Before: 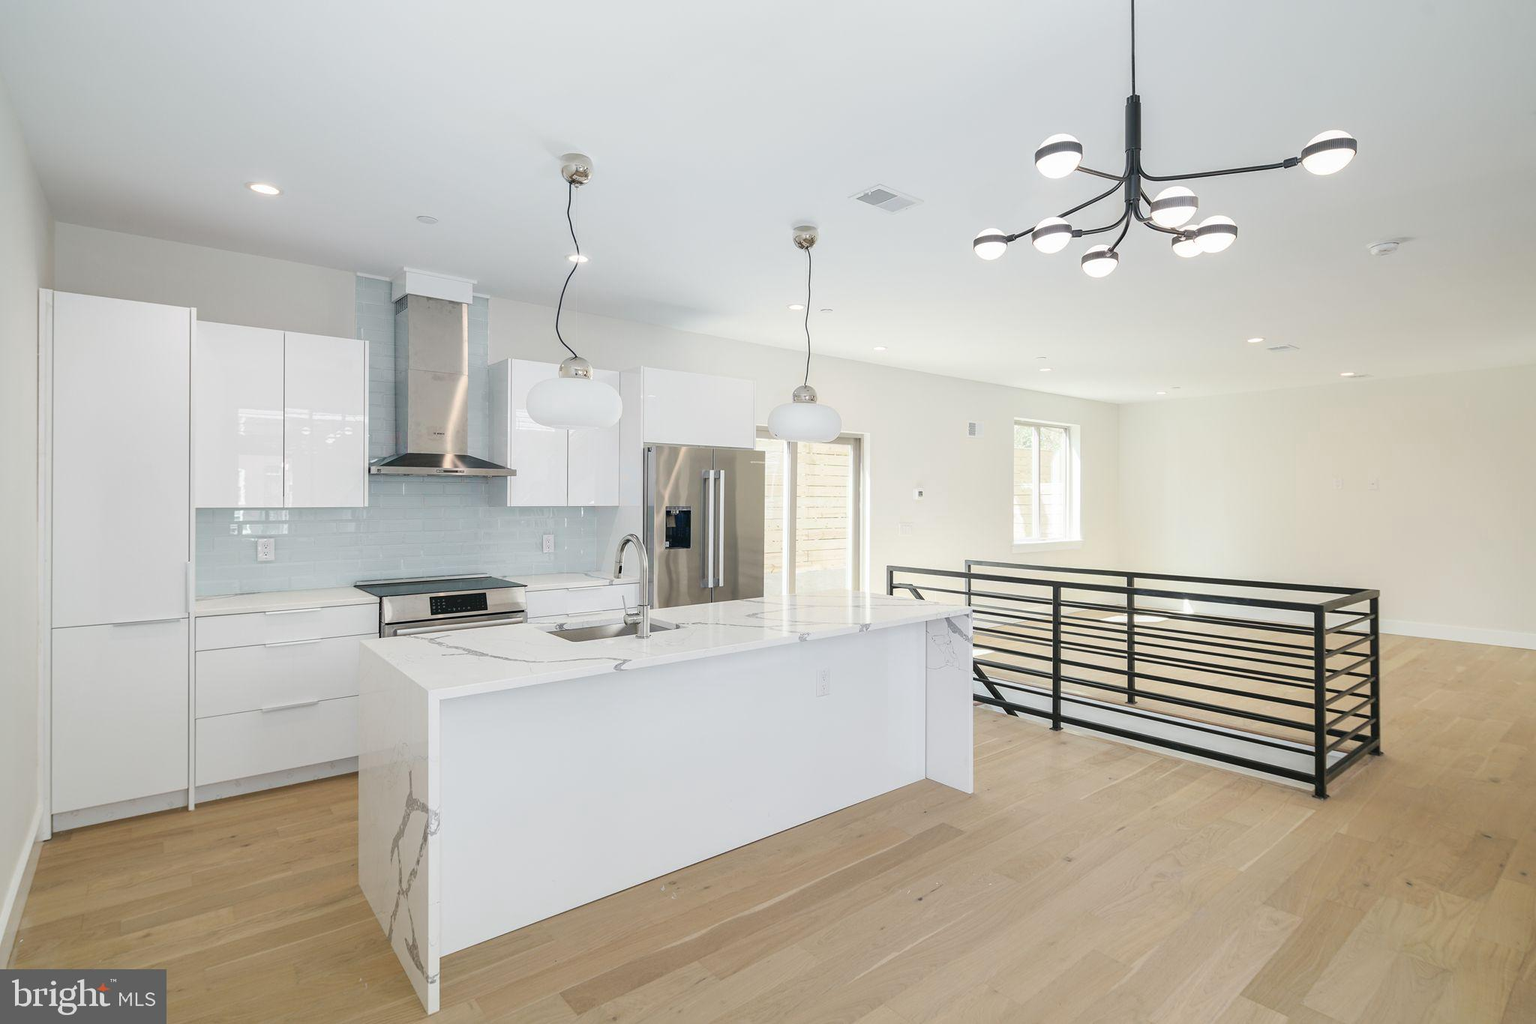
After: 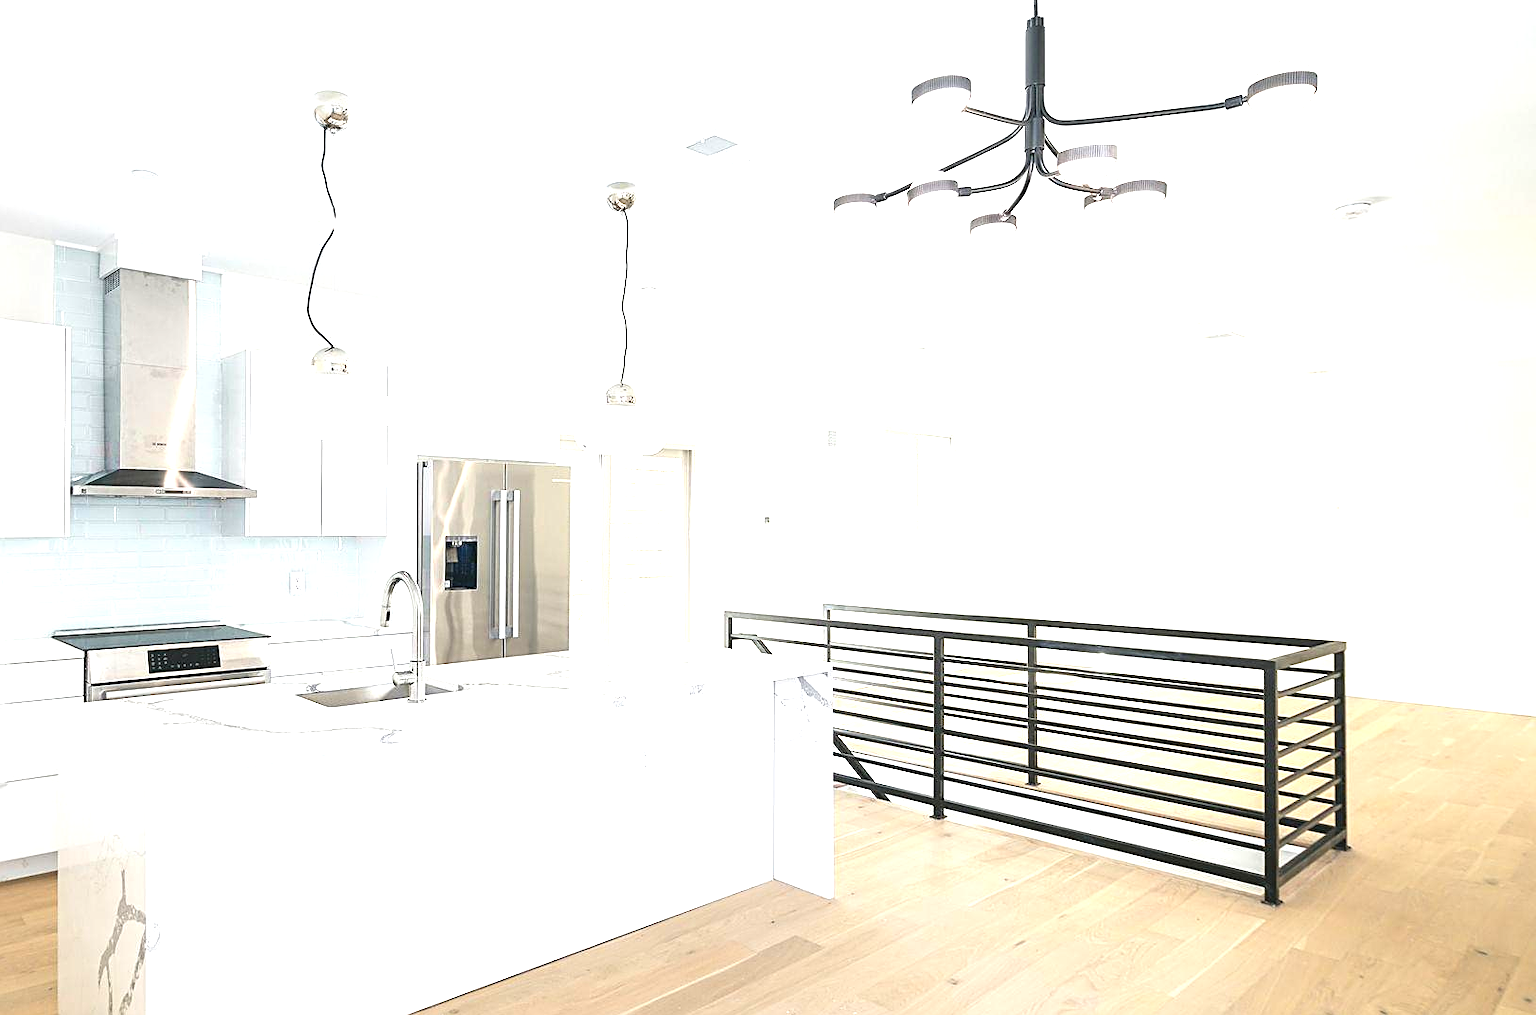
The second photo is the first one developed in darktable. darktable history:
crop and rotate: left 20.379%, top 8.045%, right 0.327%, bottom 13.371%
sharpen: on, module defaults
exposure: black level correction 0, exposure 1.189 EV, compensate highlight preservation false
